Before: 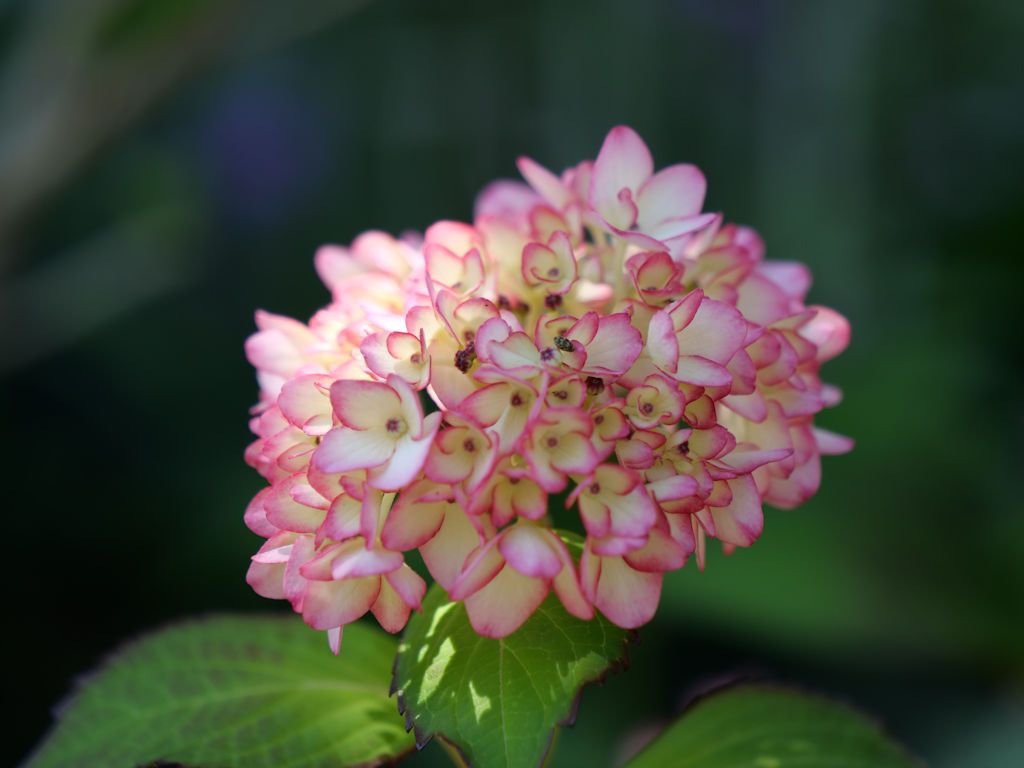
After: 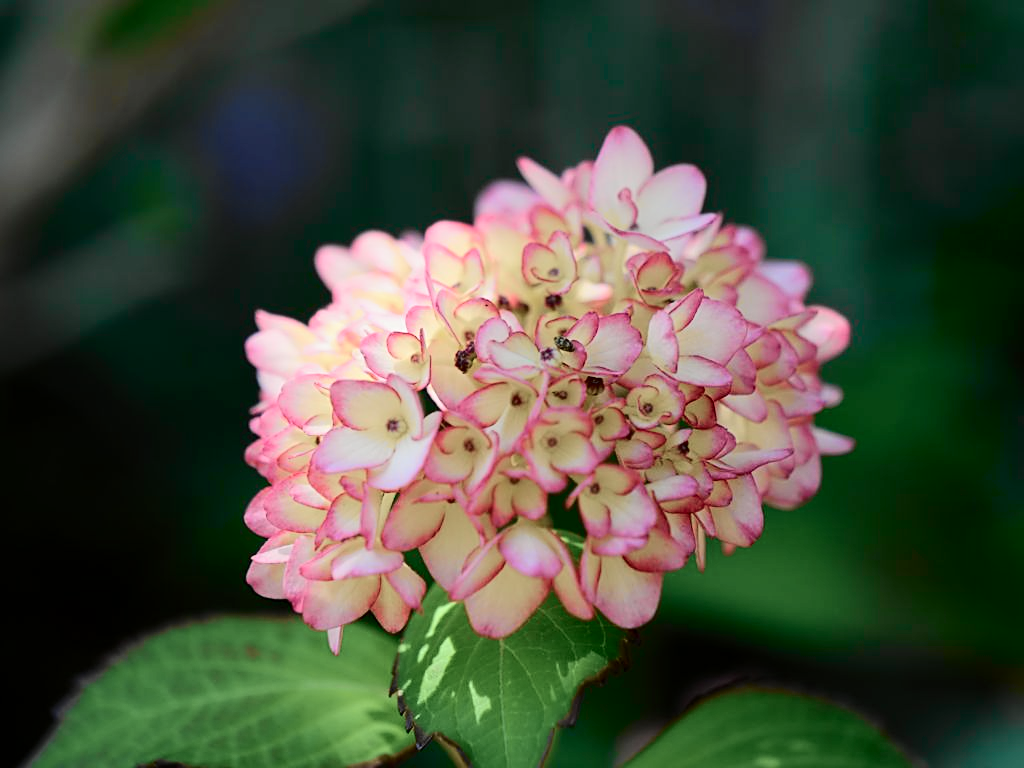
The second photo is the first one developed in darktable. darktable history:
sharpen: on, module defaults
tone curve: curves: ch0 [(0.014, 0) (0.13, 0.09) (0.227, 0.211) (0.346, 0.388) (0.499, 0.598) (0.662, 0.76) (0.795, 0.846) (1, 0.969)]; ch1 [(0, 0) (0.366, 0.367) (0.447, 0.417) (0.473, 0.484) (0.504, 0.502) (0.525, 0.518) (0.564, 0.548) (0.639, 0.643) (1, 1)]; ch2 [(0, 0) (0.333, 0.346) (0.375, 0.375) (0.424, 0.43) (0.476, 0.498) (0.496, 0.505) (0.517, 0.515) (0.542, 0.564) (0.583, 0.6) (0.64, 0.622) (0.723, 0.676) (1, 1)], color space Lab, independent channels, preserve colors none
